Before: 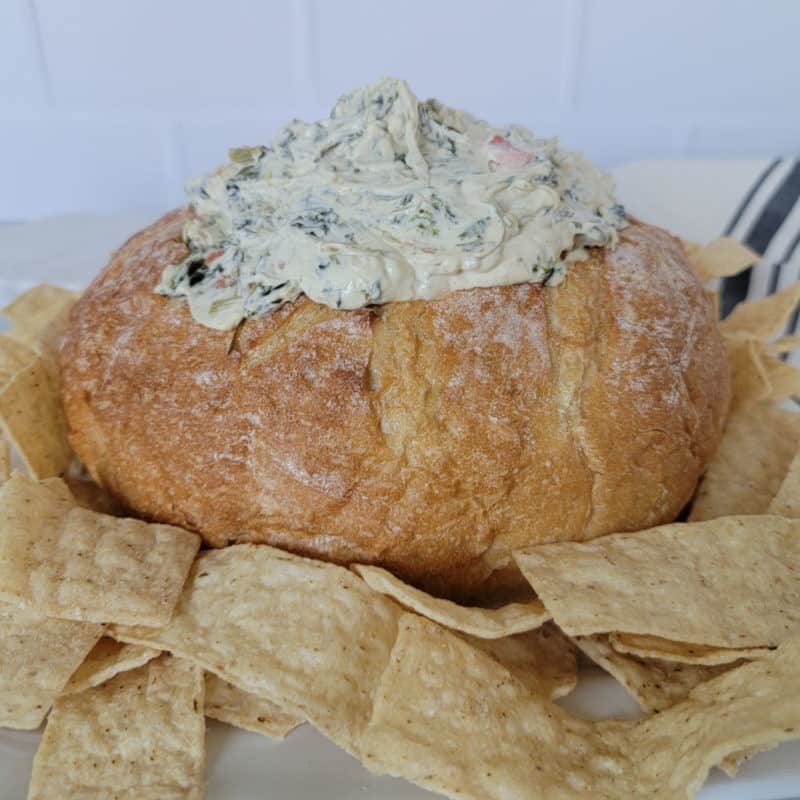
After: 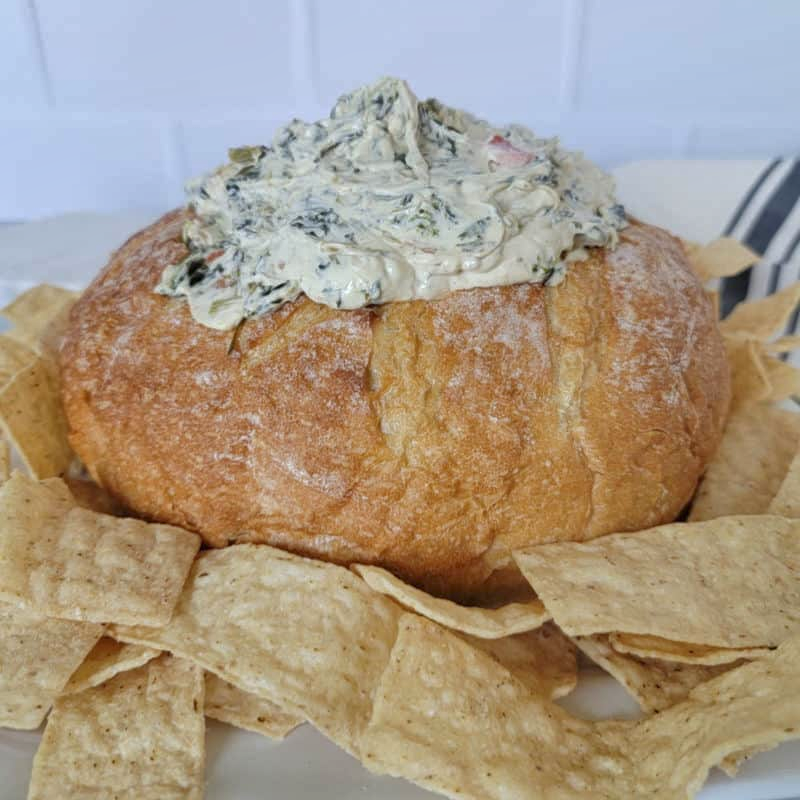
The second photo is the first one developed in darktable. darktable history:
tone equalizer: -8 EV 0.25 EV, -7 EV 0.417 EV, -6 EV 0.417 EV, -5 EV 0.25 EV, -3 EV -0.25 EV, -2 EV -0.417 EV, -1 EV -0.417 EV, +0 EV -0.25 EV, edges refinement/feathering 500, mask exposure compensation -1.57 EV, preserve details guided filter
shadows and highlights: shadows 60, soften with gaussian
exposure: black level correction 0, exposure 0.7 EV, compensate exposure bias true, compensate highlight preservation false
